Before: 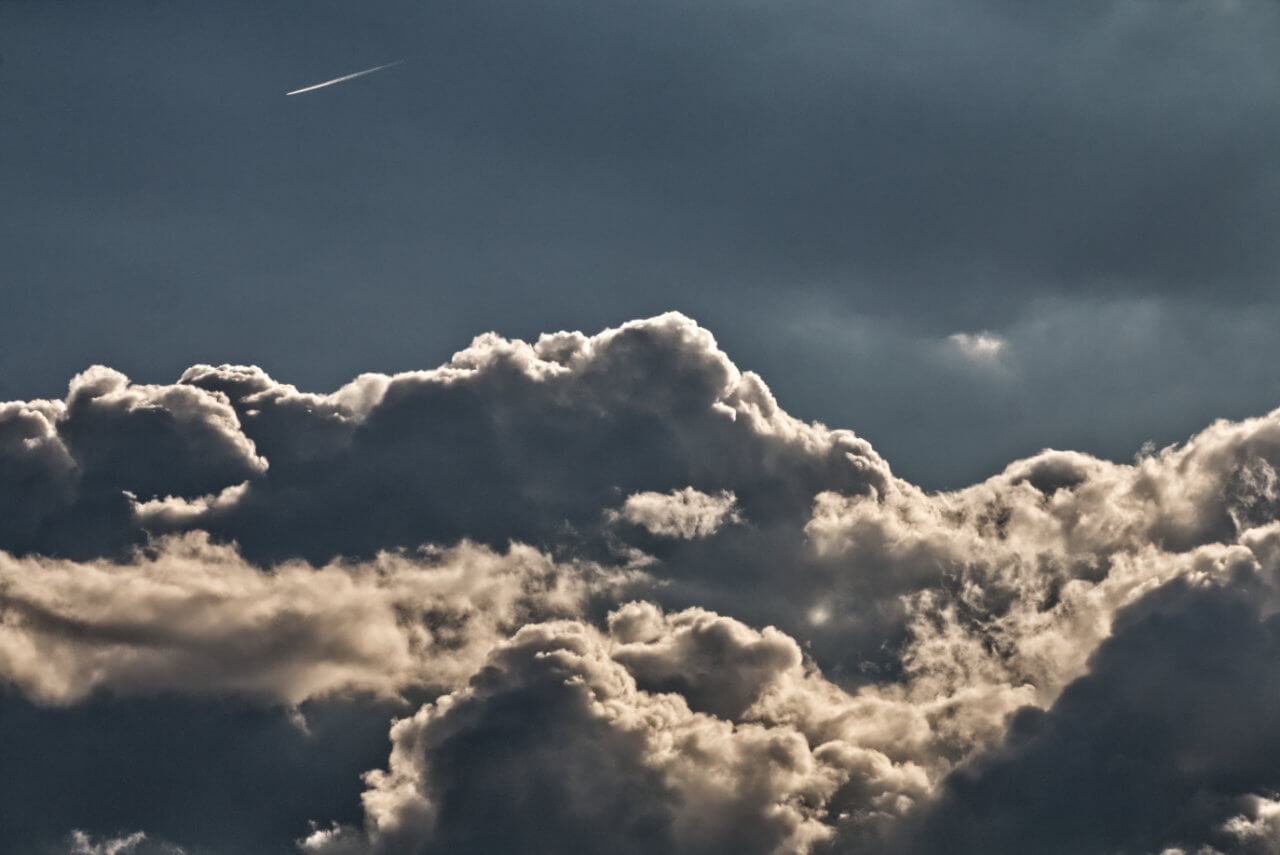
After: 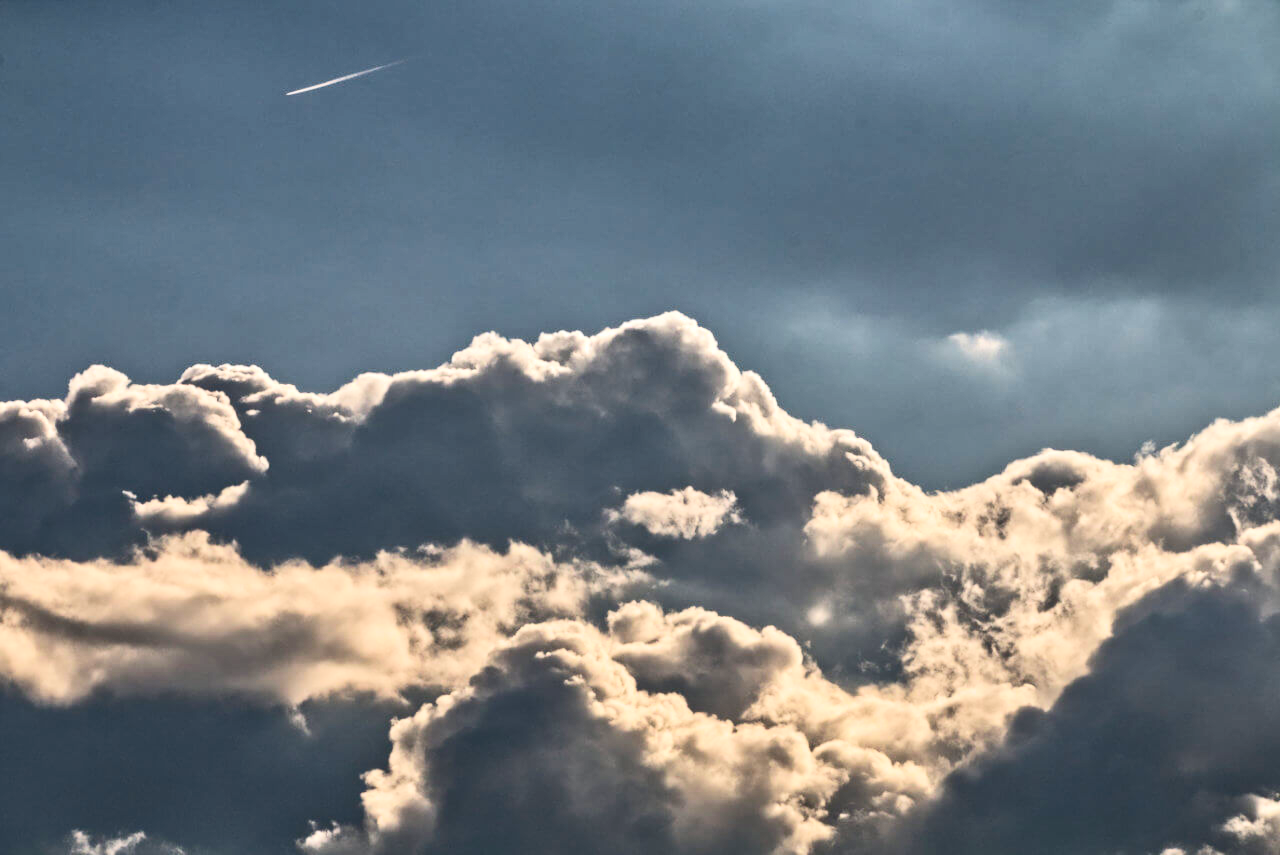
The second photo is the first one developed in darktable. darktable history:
contrast brightness saturation: contrast 0.24, brightness 0.26, saturation 0.39
tone curve: curves: ch0 [(0, 0.129) (0.187, 0.207) (0.729, 0.789) (1, 1)], color space Lab, linked channels, preserve colors none
